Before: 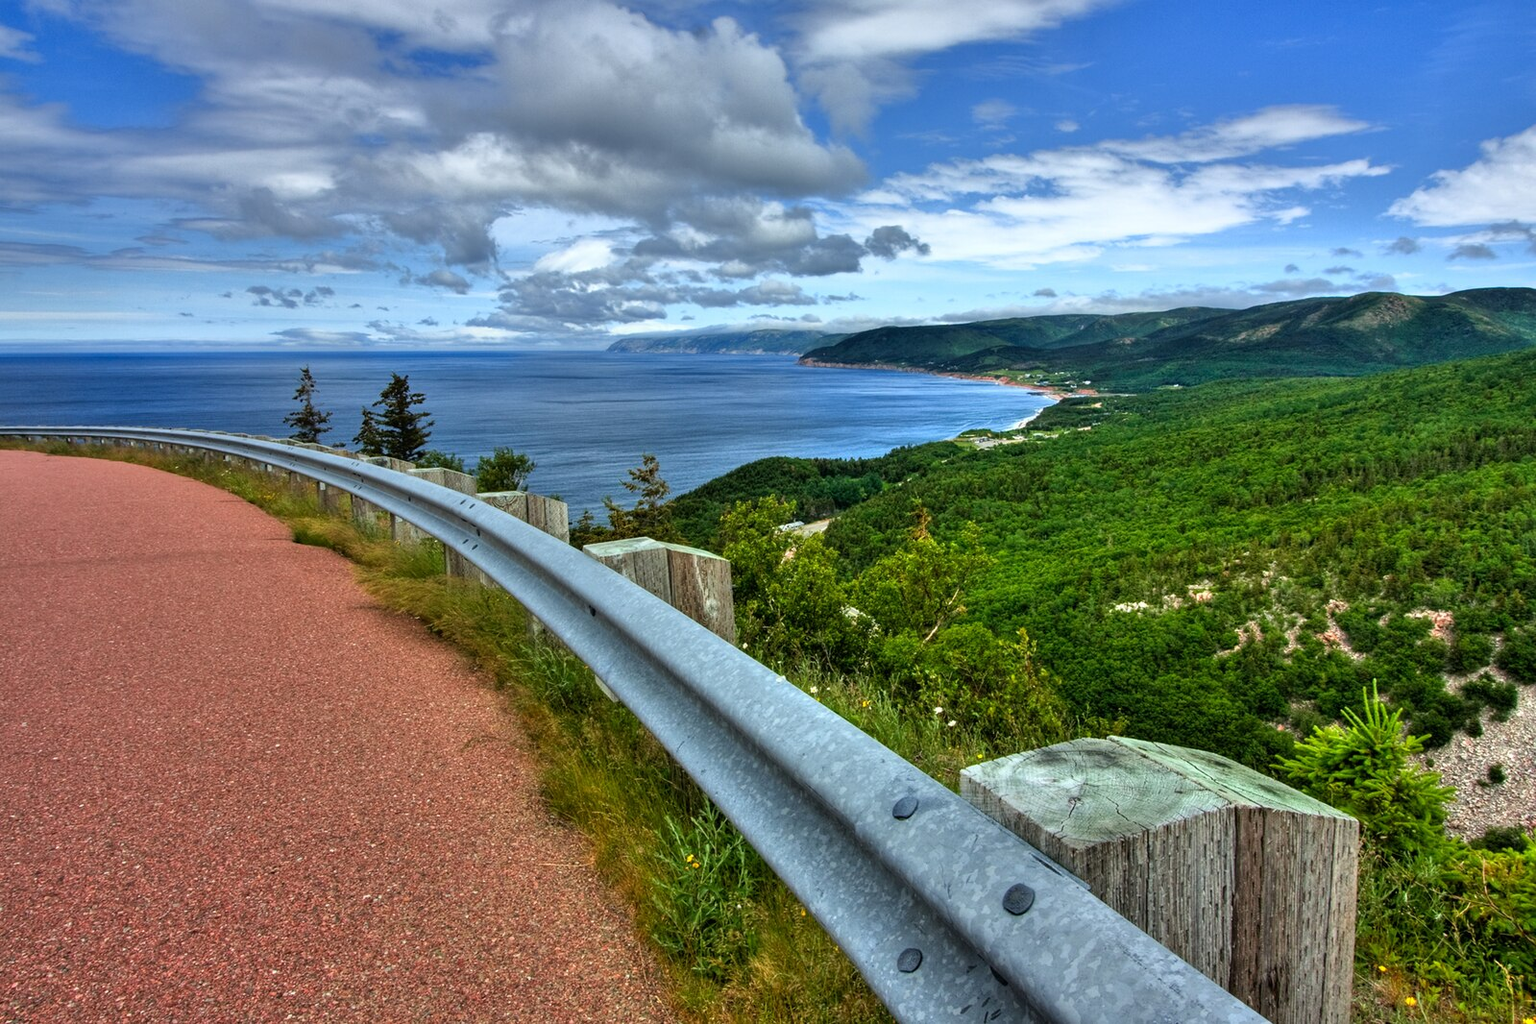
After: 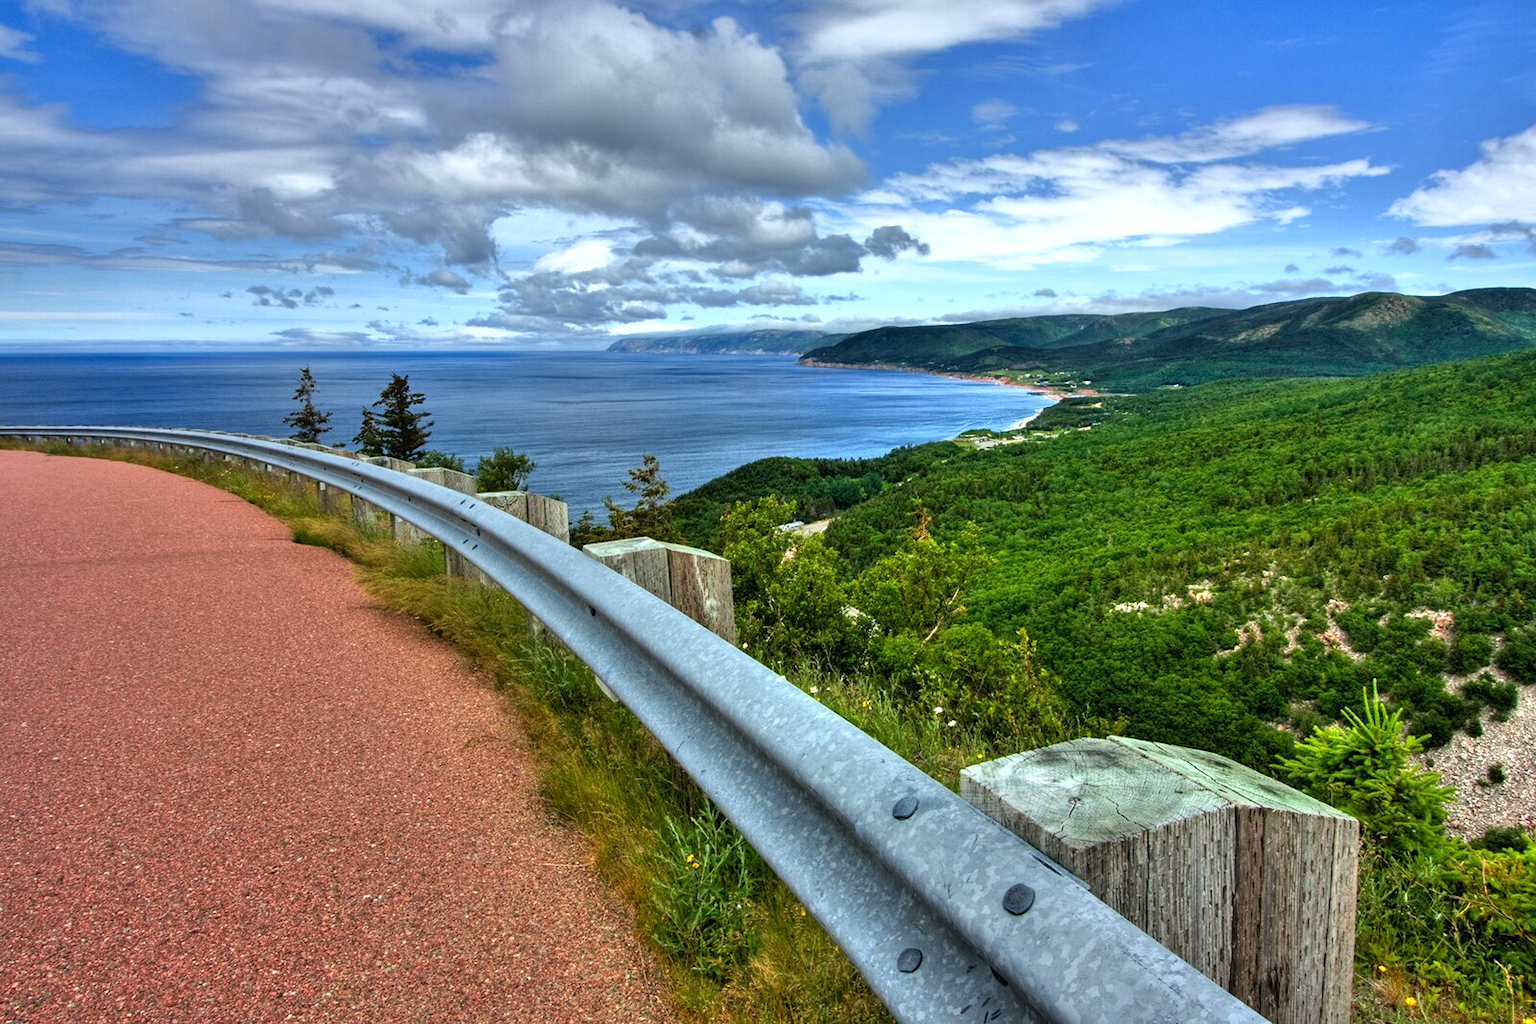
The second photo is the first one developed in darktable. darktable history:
shadows and highlights: shadows 13.02, white point adjustment 1.32, highlights -1.6, highlights color adjustment 39.27%, soften with gaussian
levels: levels [0, 0.476, 0.951]
